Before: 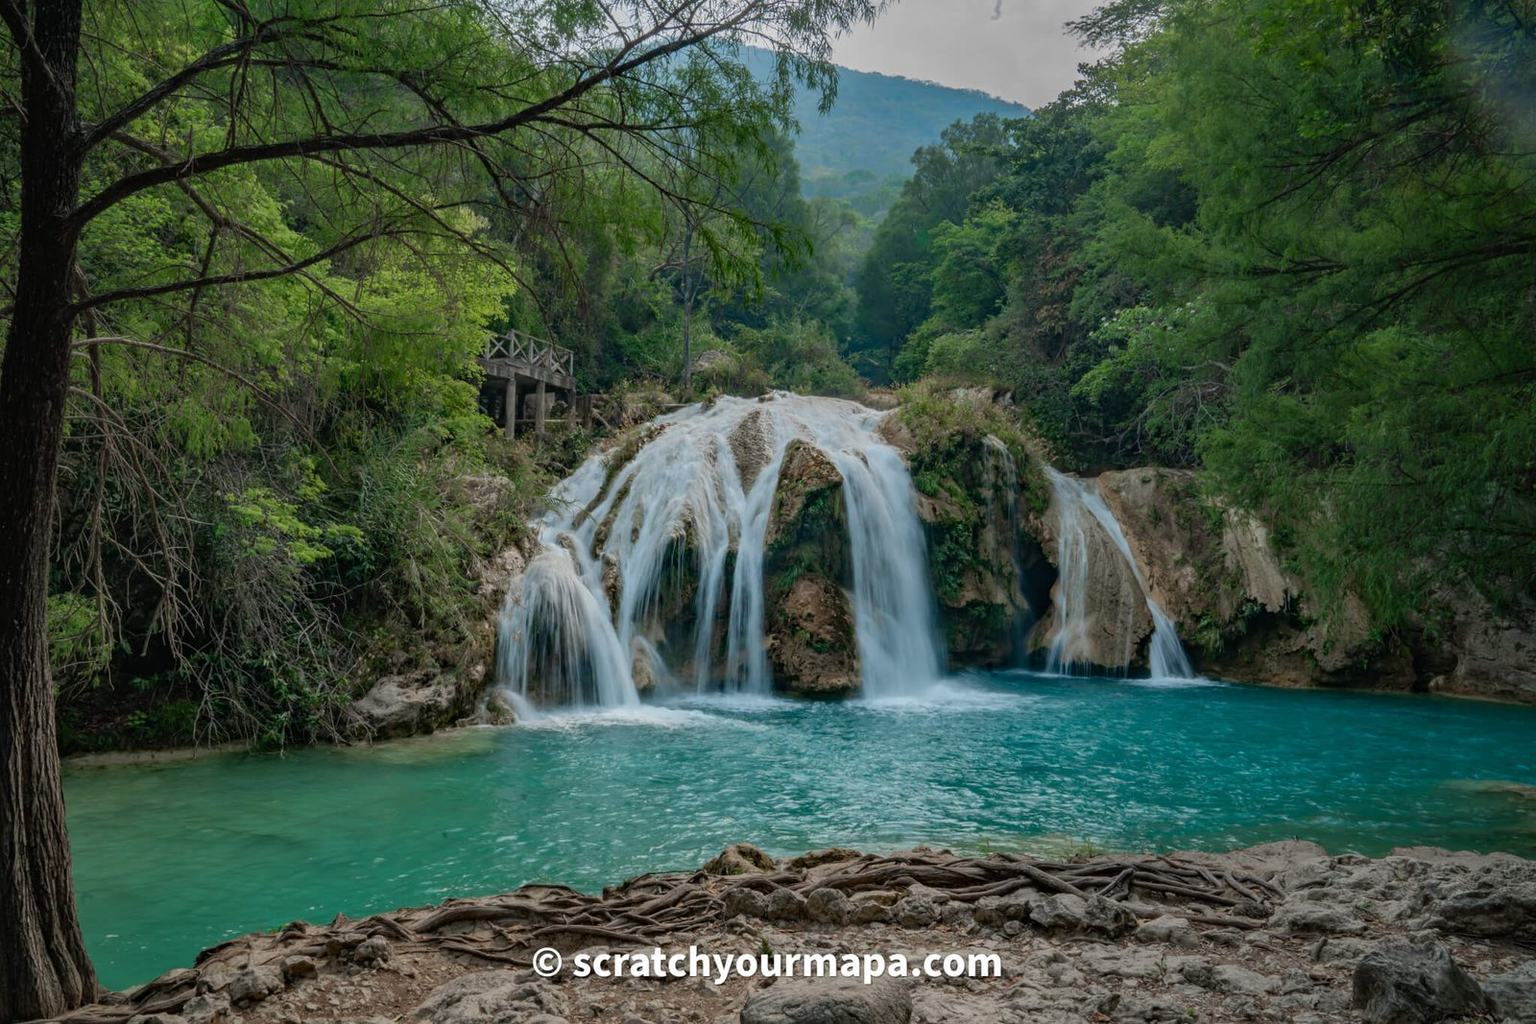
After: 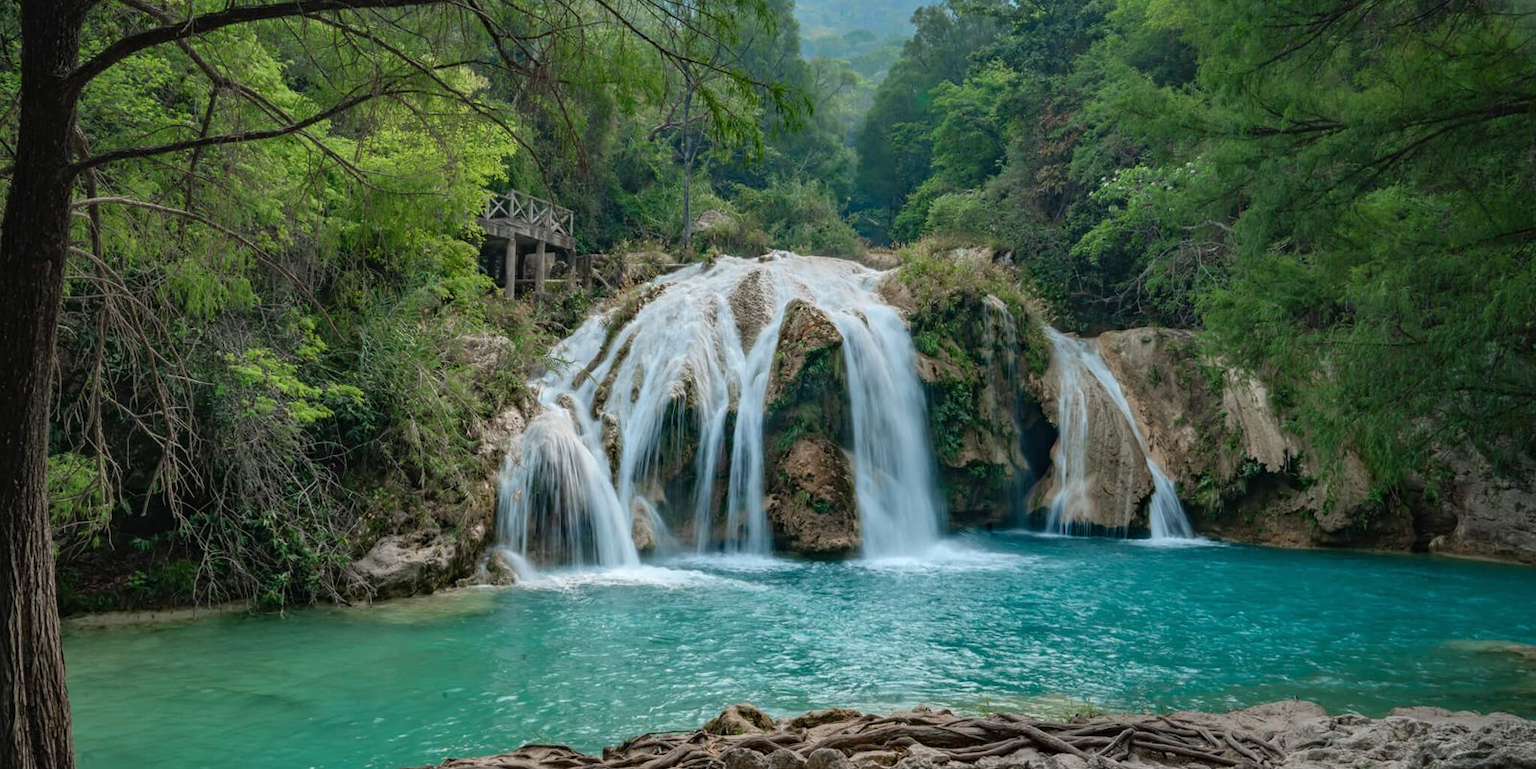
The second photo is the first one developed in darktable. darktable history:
crop: top 13.752%, bottom 11.078%
exposure: black level correction 0, exposure 0.498 EV, compensate highlight preservation false
